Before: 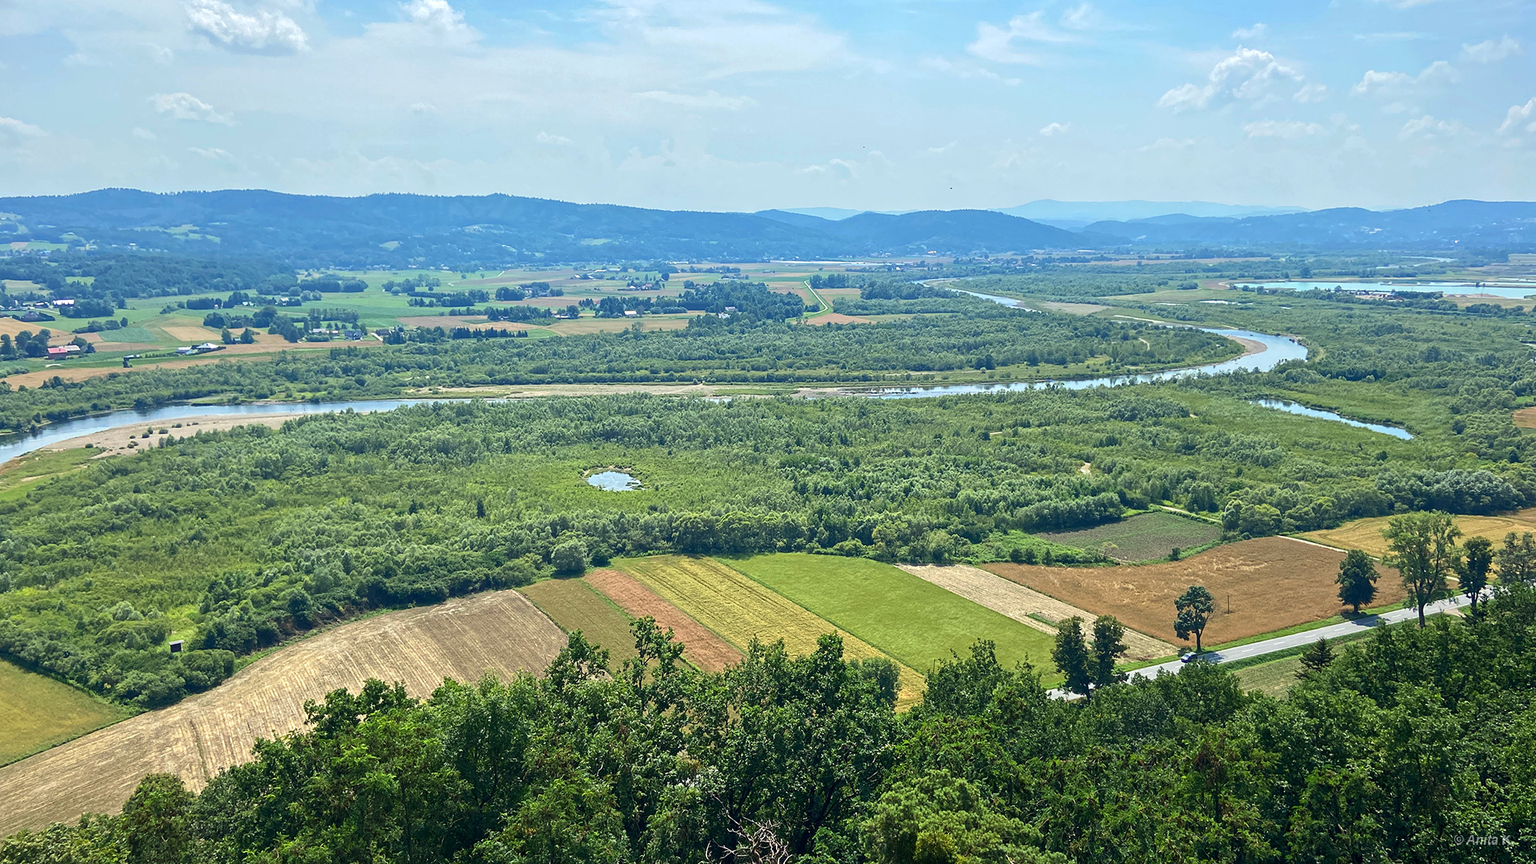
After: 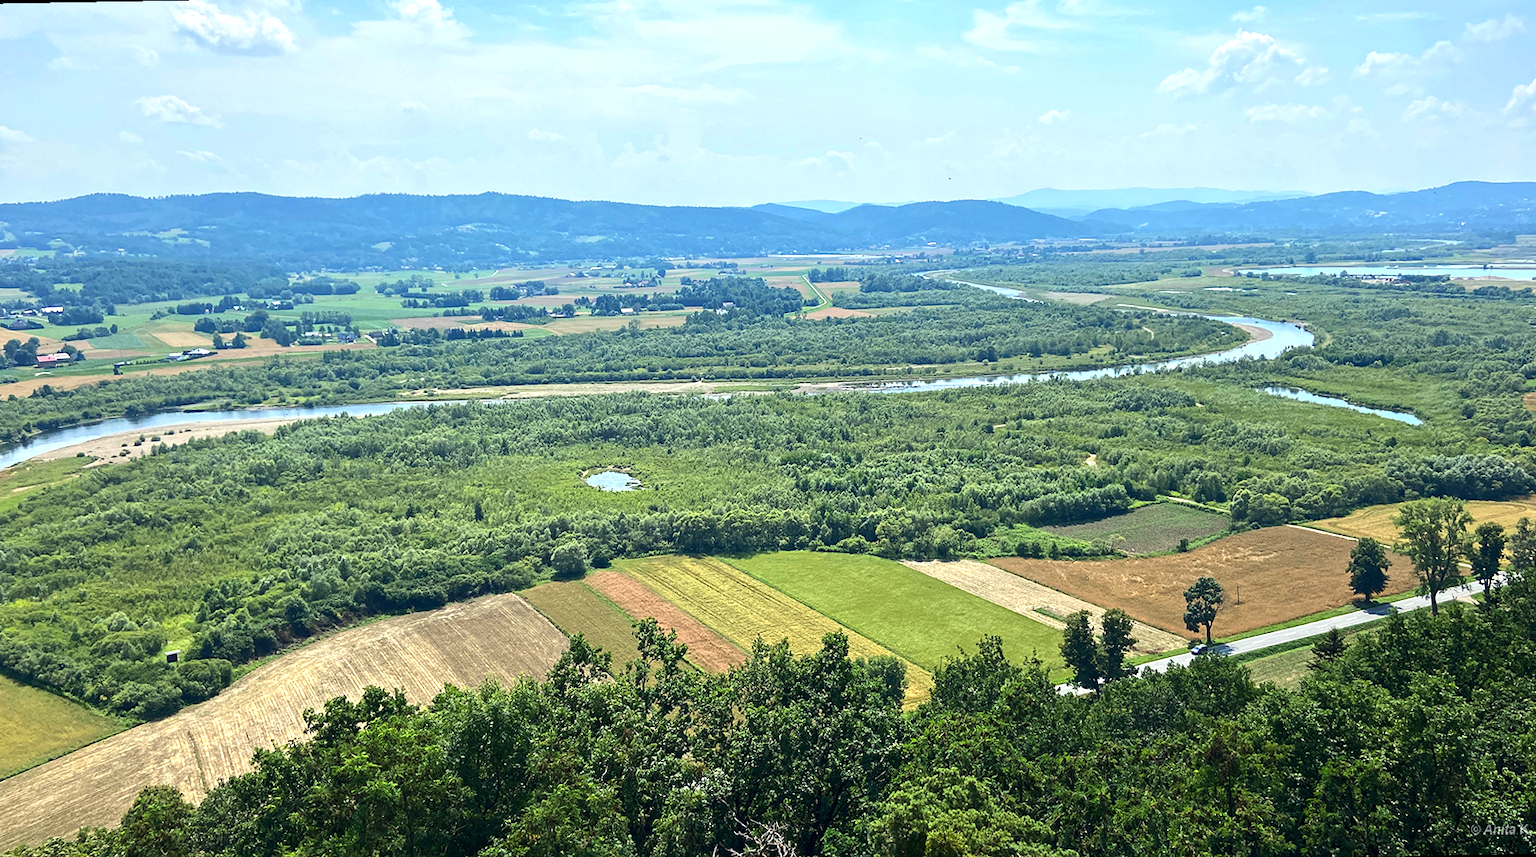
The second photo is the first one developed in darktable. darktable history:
rotate and perspective: rotation -1°, crop left 0.011, crop right 0.989, crop top 0.025, crop bottom 0.975
tone equalizer: -8 EV -0.417 EV, -7 EV -0.389 EV, -6 EV -0.333 EV, -5 EV -0.222 EV, -3 EV 0.222 EV, -2 EV 0.333 EV, -1 EV 0.389 EV, +0 EV 0.417 EV, edges refinement/feathering 500, mask exposure compensation -1.57 EV, preserve details no
